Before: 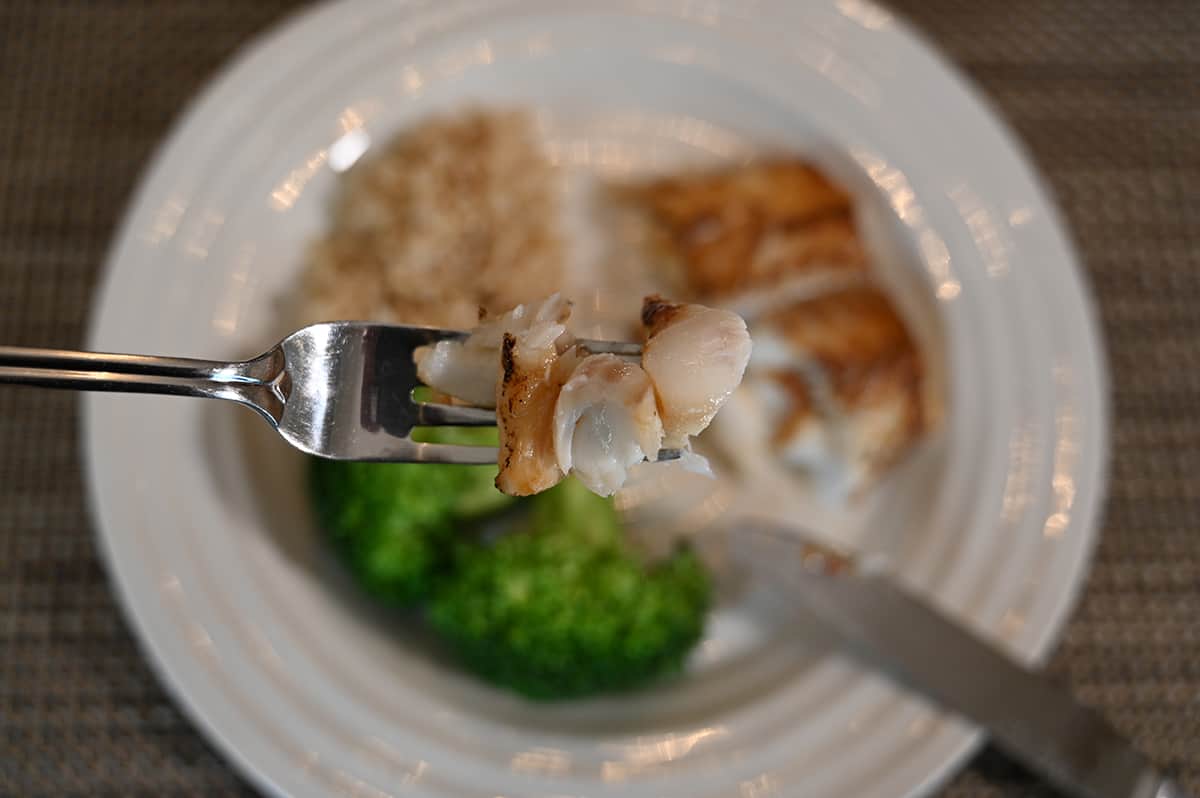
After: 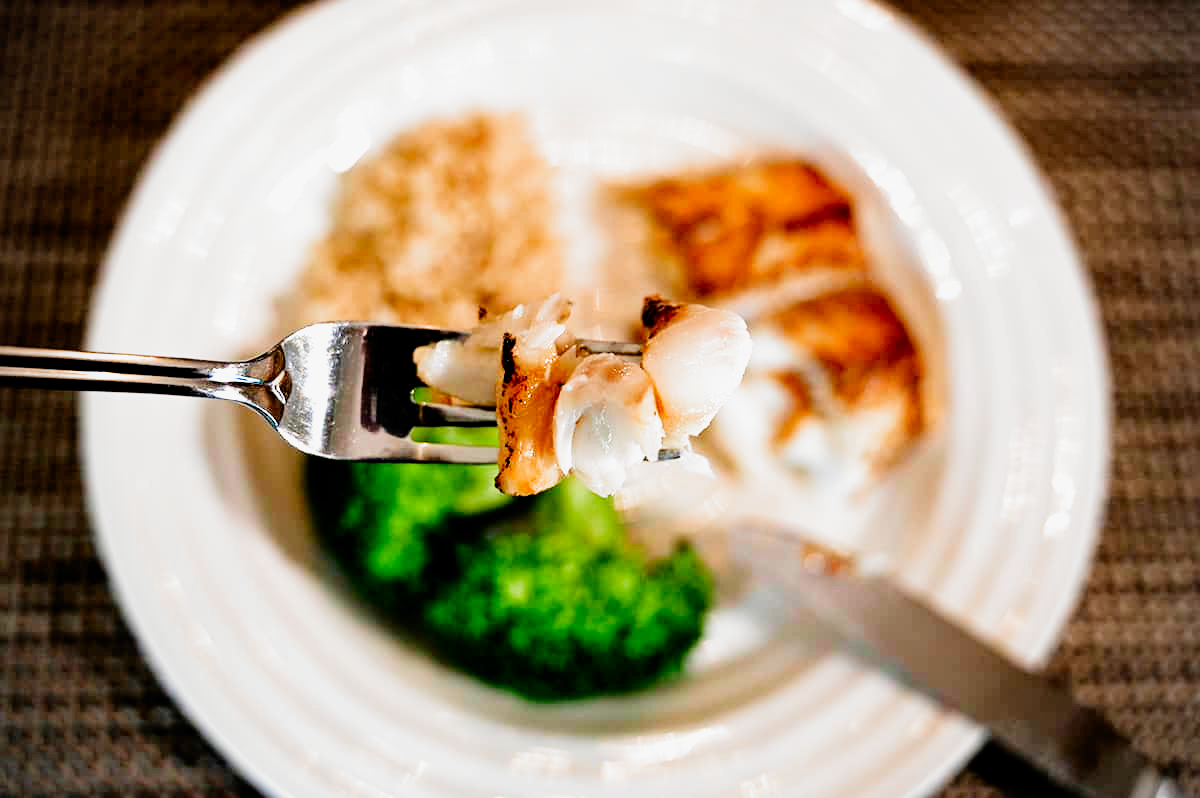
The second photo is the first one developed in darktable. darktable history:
tone curve: curves: ch0 [(0, 0) (0.091, 0.077) (0.389, 0.458) (0.745, 0.82) (0.856, 0.899) (0.92, 0.938) (1, 0.973)]; ch1 [(0, 0) (0.437, 0.404) (0.5, 0.5) (0.529, 0.55) (0.58, 0.6) (0.616, 0.649) (1, 1)]; ch2 [(0, 0) (0.442, 0.415) (0.5, 0.5) (0.535, 0.557) (0.585, 0.62) (1, 1)], color space Lab, independent channels, preserve colors none
vignetting: unbound false
exposure: exposure 0.815 EV, compensate highlight preservation false
filmic rgb: black relative exposure -3.45 EV, white relative exposure 2.26 EV, threshold 5.97 EV, hardness 3.41, add noise in highlights 0, preserve chrominance no, color science v3 (2019), use custom middle-gray values true, contrast in highlights soft, enable highlight reconstruction true
